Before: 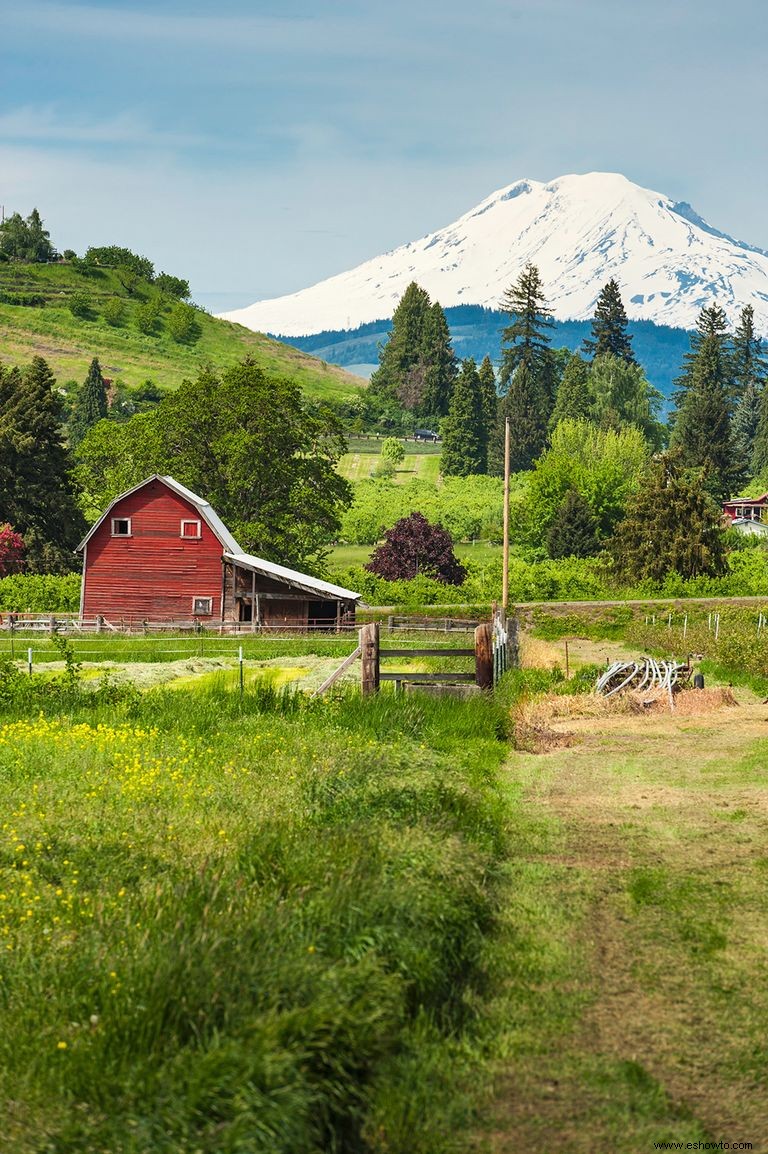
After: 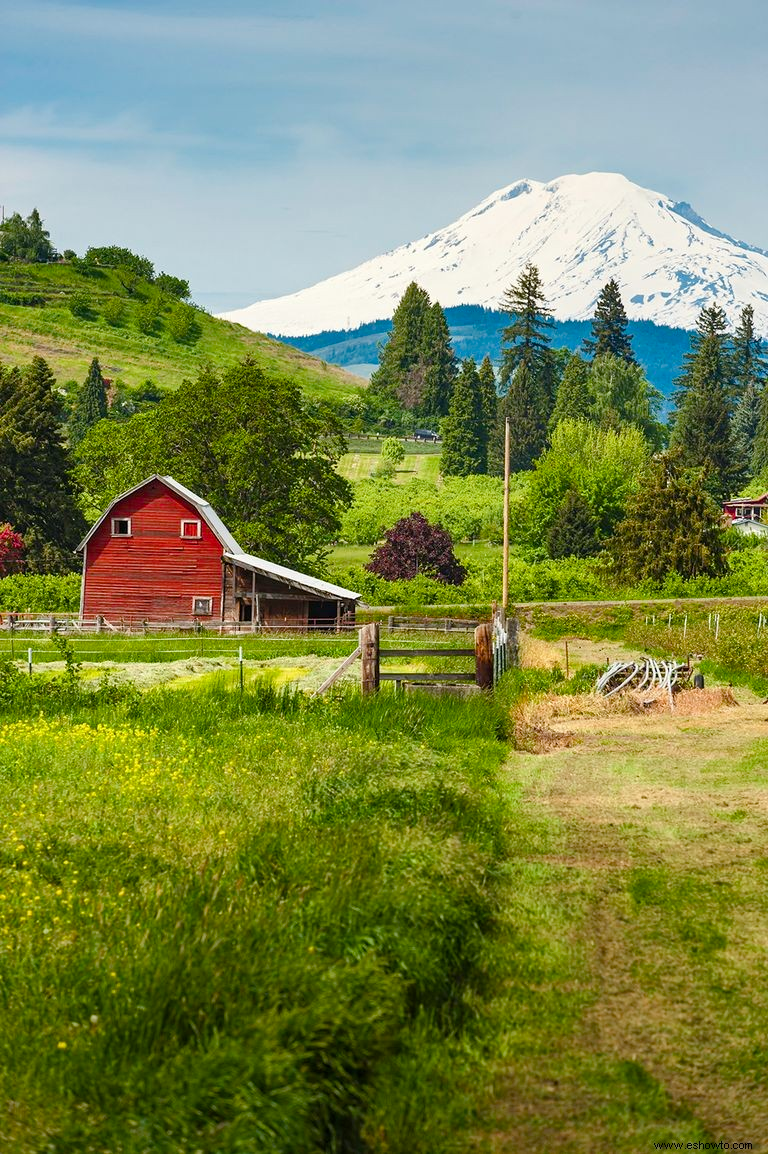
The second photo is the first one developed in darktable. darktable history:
color balance rgb: perceptual saturation grading › global saturation 20.032%, perceptual saturation grading › highlights -19.907%, perceptual saturation grading › shadows 29.438%
